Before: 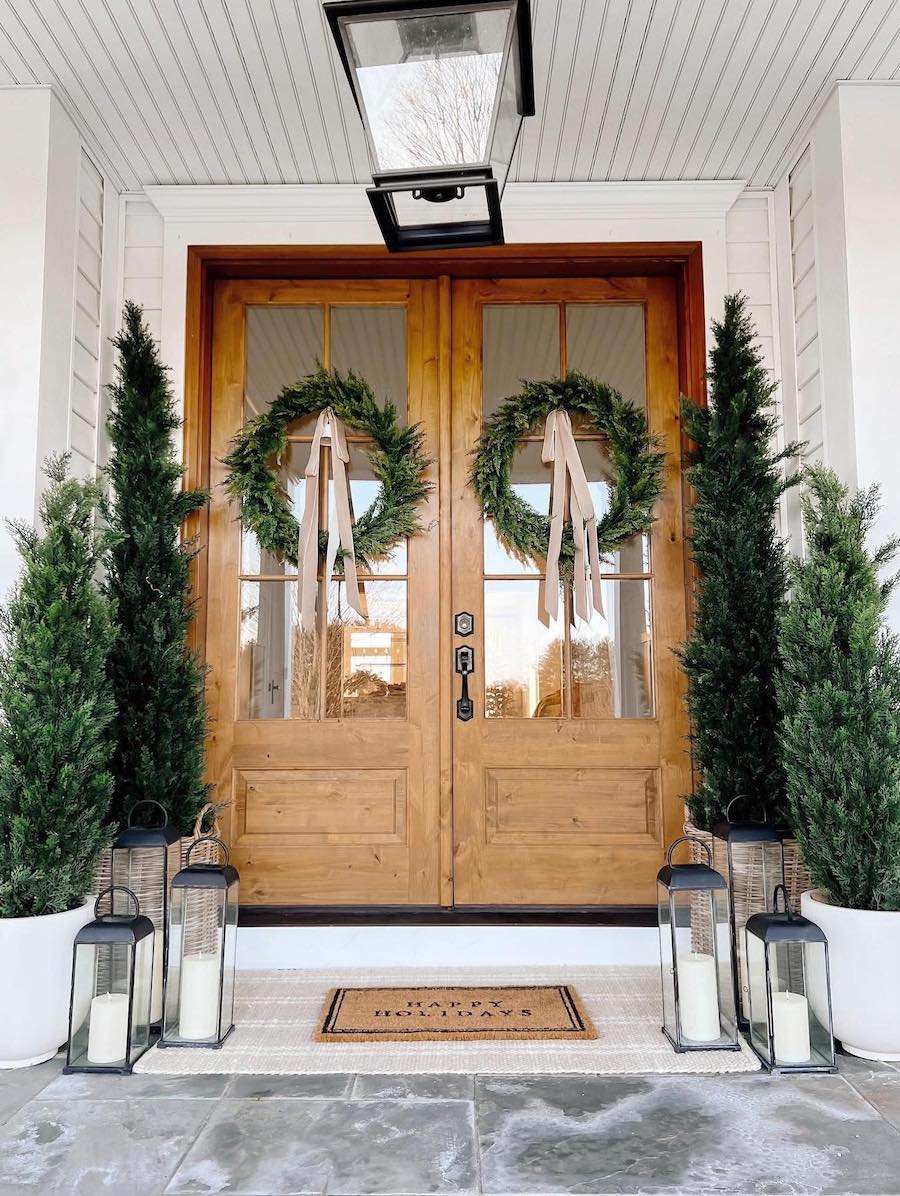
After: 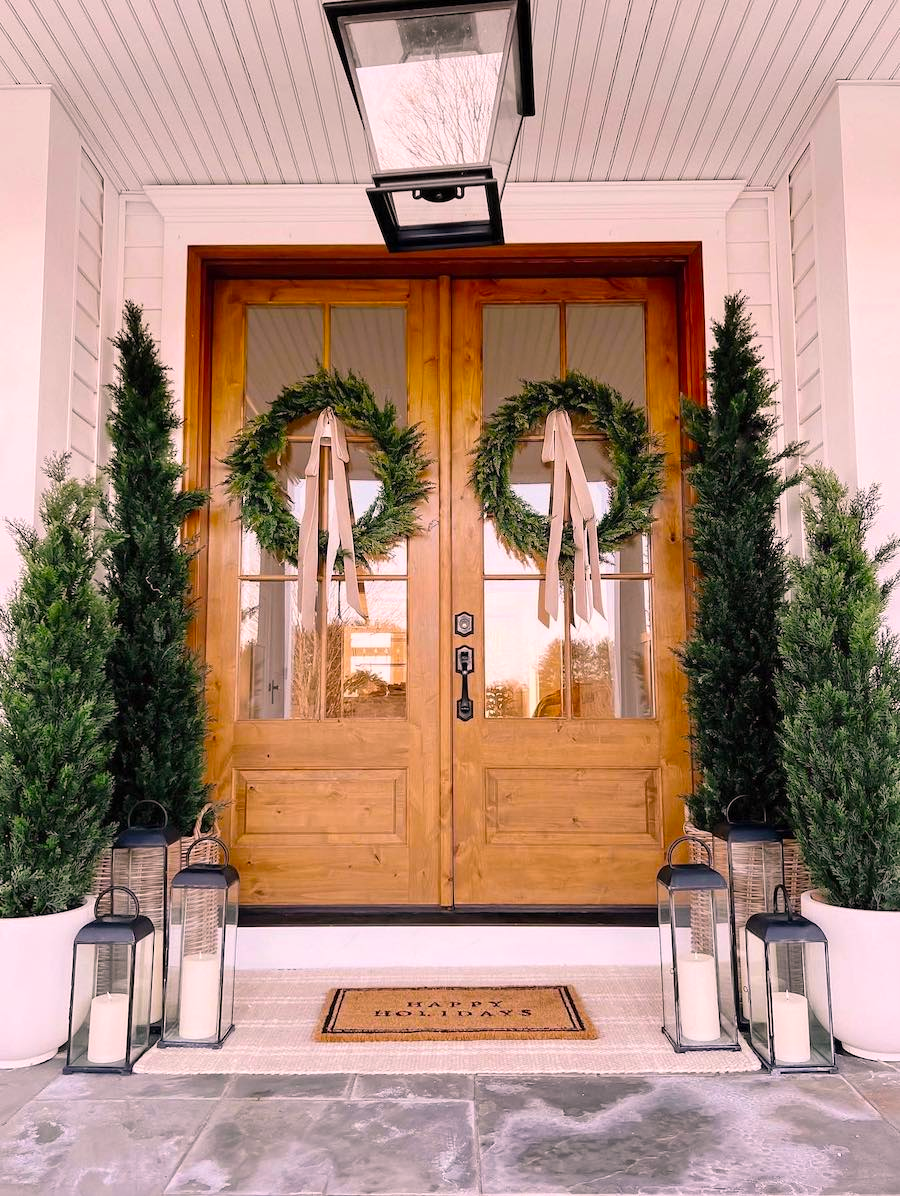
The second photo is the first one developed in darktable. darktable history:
color correction: highlights a* 14.52, highlights b* 4.84
color balance: output saturation 120%
